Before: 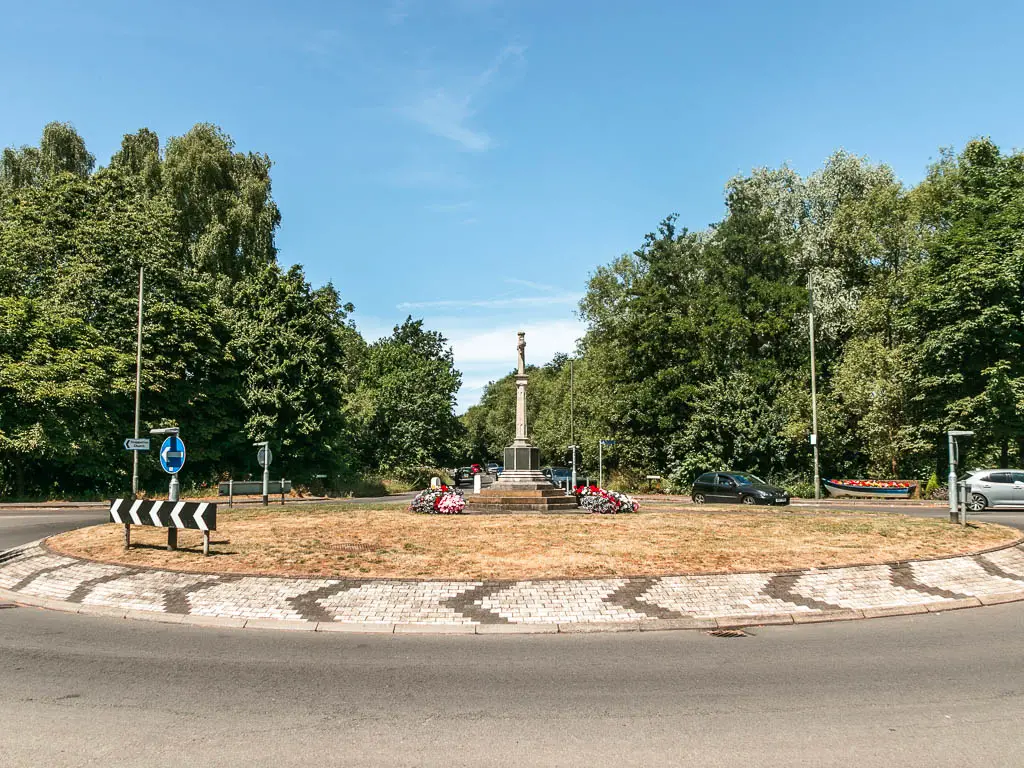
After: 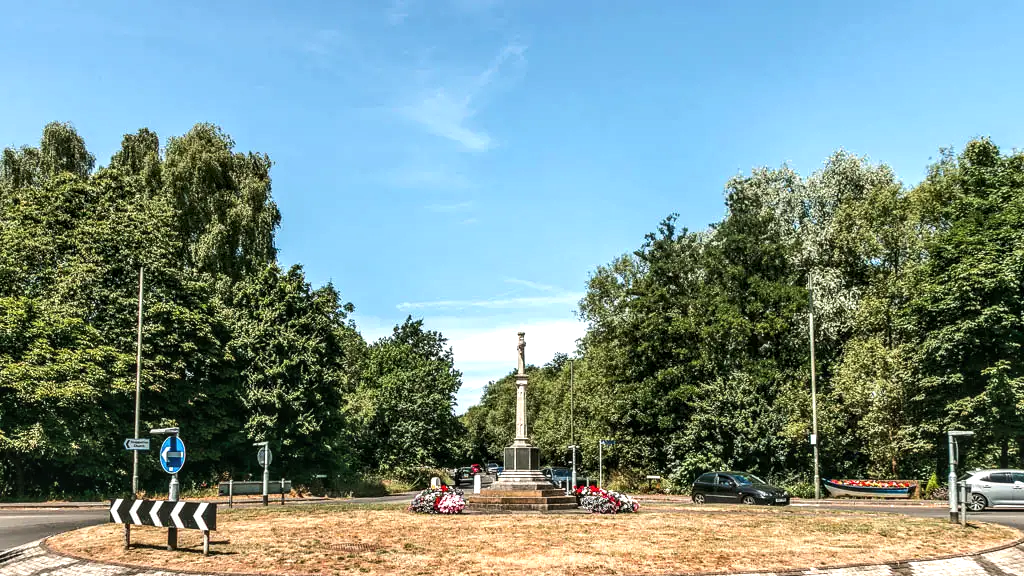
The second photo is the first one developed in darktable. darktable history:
local contrast: detail 130%
tone equalizer: -8 EV -0.452 EV, -7 EV -0.384 EV, -6 EV -0.365 EV, -5 EV -0.205 EV, -3 EV 0.228 EV, -2 EV 0.315 EV, -1 EV 0.409 EV, +0 EV 0.435 EV, edges refinement/feathering 500, mask exposure compensation -1.57 EV, preserve details no
crop: bottom 24.984%
